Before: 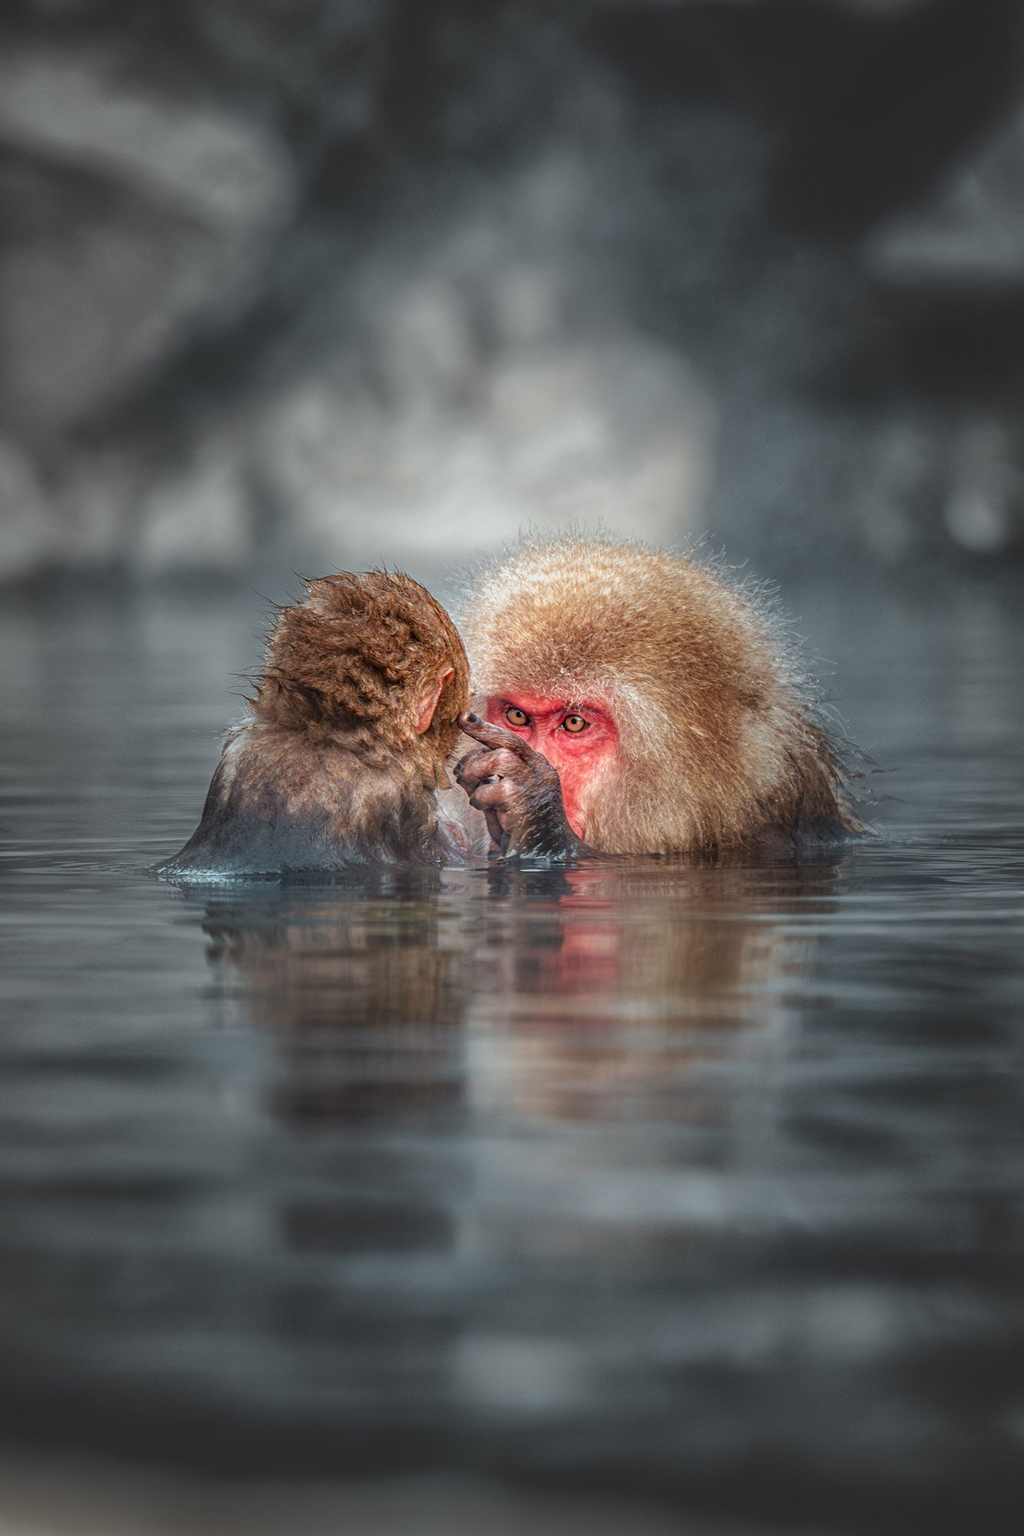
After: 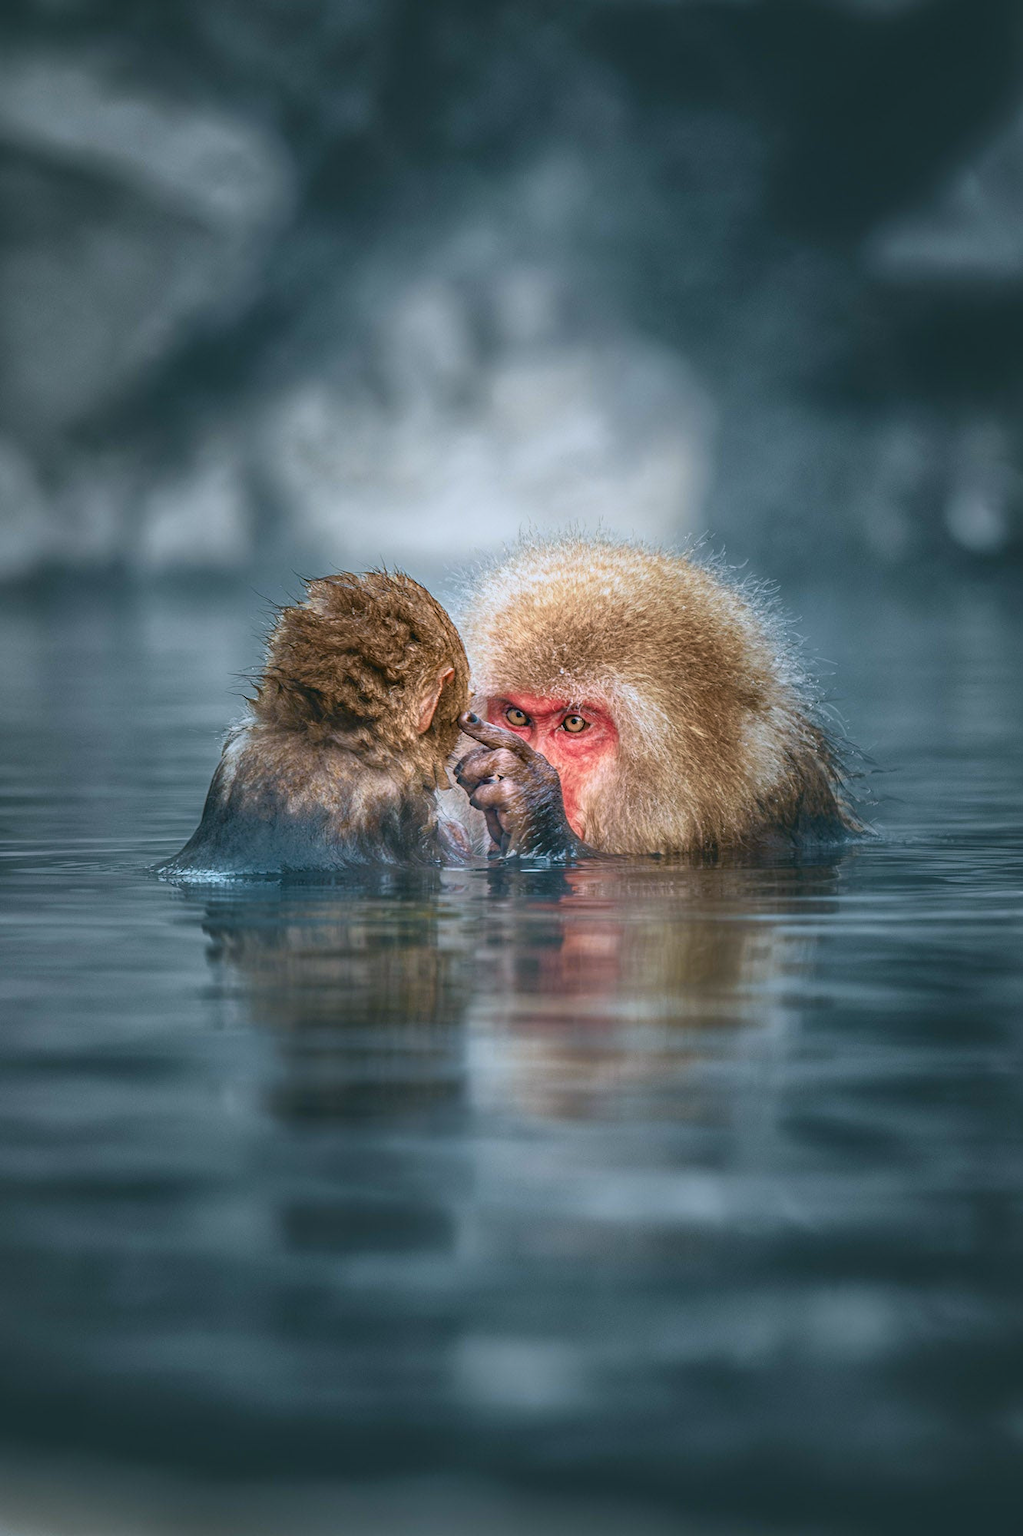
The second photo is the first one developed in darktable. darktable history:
white balance: red 0.967, blue 1.119, emerald 0.756
color correction: highlights a* -0.482, highlights b* 9.48, shadows a* -9.48, shadows b* 0.803
tone curve: curves: ch0 [(0, 0.045) (0.155, 0.169) (0.46, 0.466) (0.751, 0.788) (1, 0.961)]; ch1 [(0, 0) (0.43, 0.408) (0.472, 0.469) (0.505, 0.503) (0.553, 0.563) (0.592, 0.581) (0.631, 0.625) (1, 1)]; ch2 [(0, 0) (0.505, 0.495) (0.55, 0.557) (0.583, 0.573) (1, 1)], color space Lab, independent channels, preserve colors none
